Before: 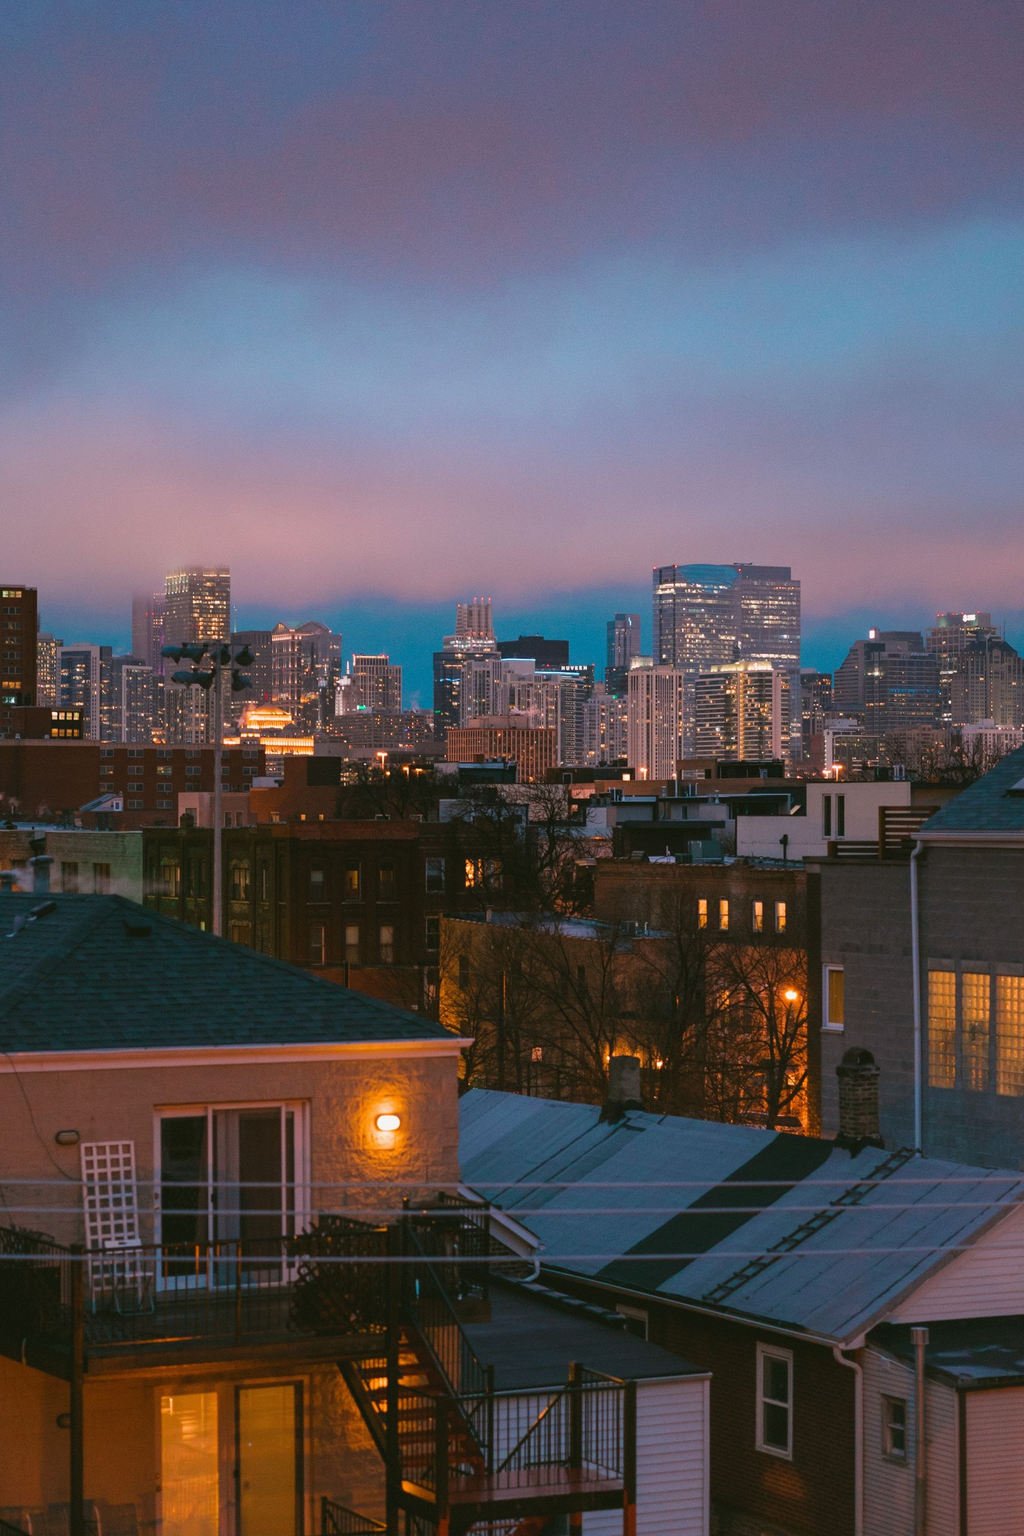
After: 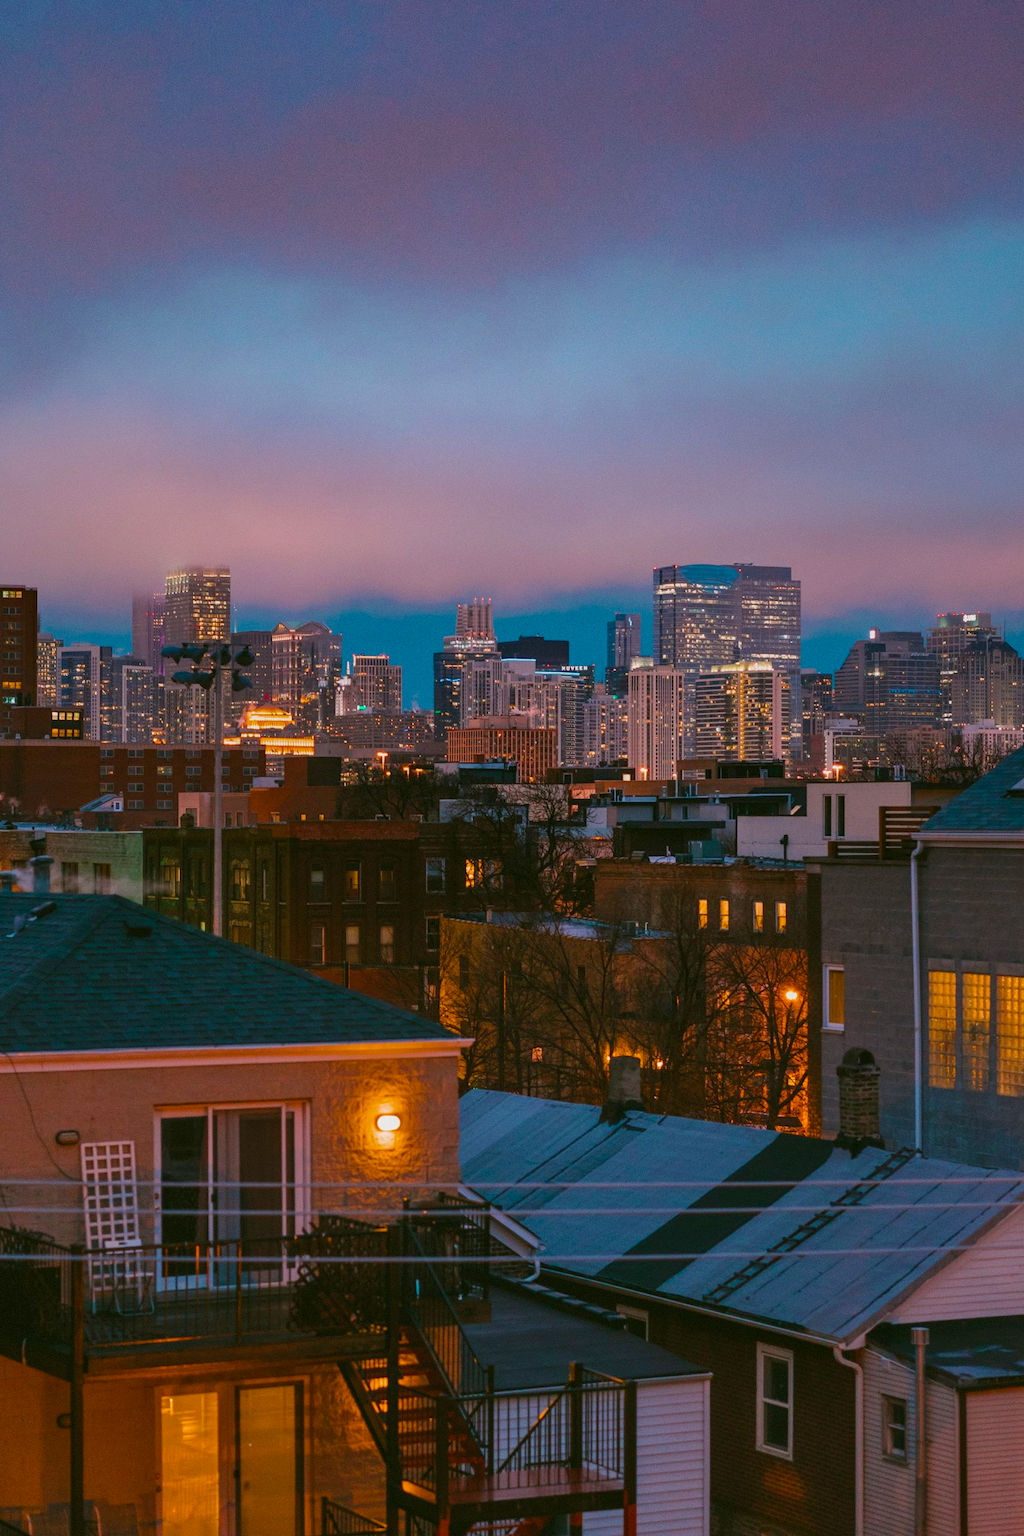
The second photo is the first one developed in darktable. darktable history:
tone curve: curves: ch0 [(0, 0.008) (0.083, 0.073) (0.28, 0.286) (0.528, 0.559) (0.961, 0.966) (1, 1)], preserve colors none
color balance rgb: perceptual saturation grading › global saturation 25.584%, global vibrance 9.299%
tone equalizer: -8 EV 0.252 EV, -7 EV 0.421 EV, -6 EV 0.433 EV, -5 EV 0.261 EV, -3 EV -0.27 EV, -2 EV -0.432 EV, -1 EV -0.406 EV, +0 EV -0.229 EV, mask exposure compensation -0.503 EV
local contrast: on, module defaults
